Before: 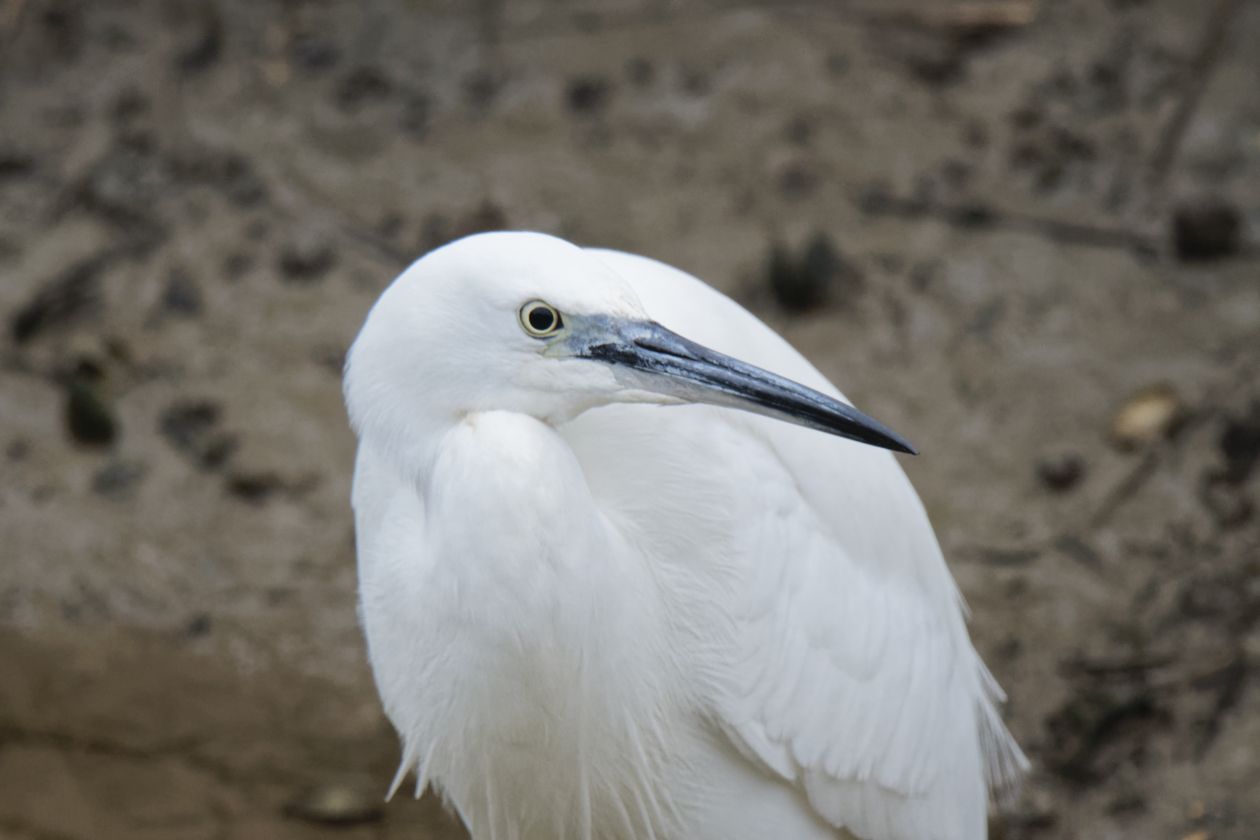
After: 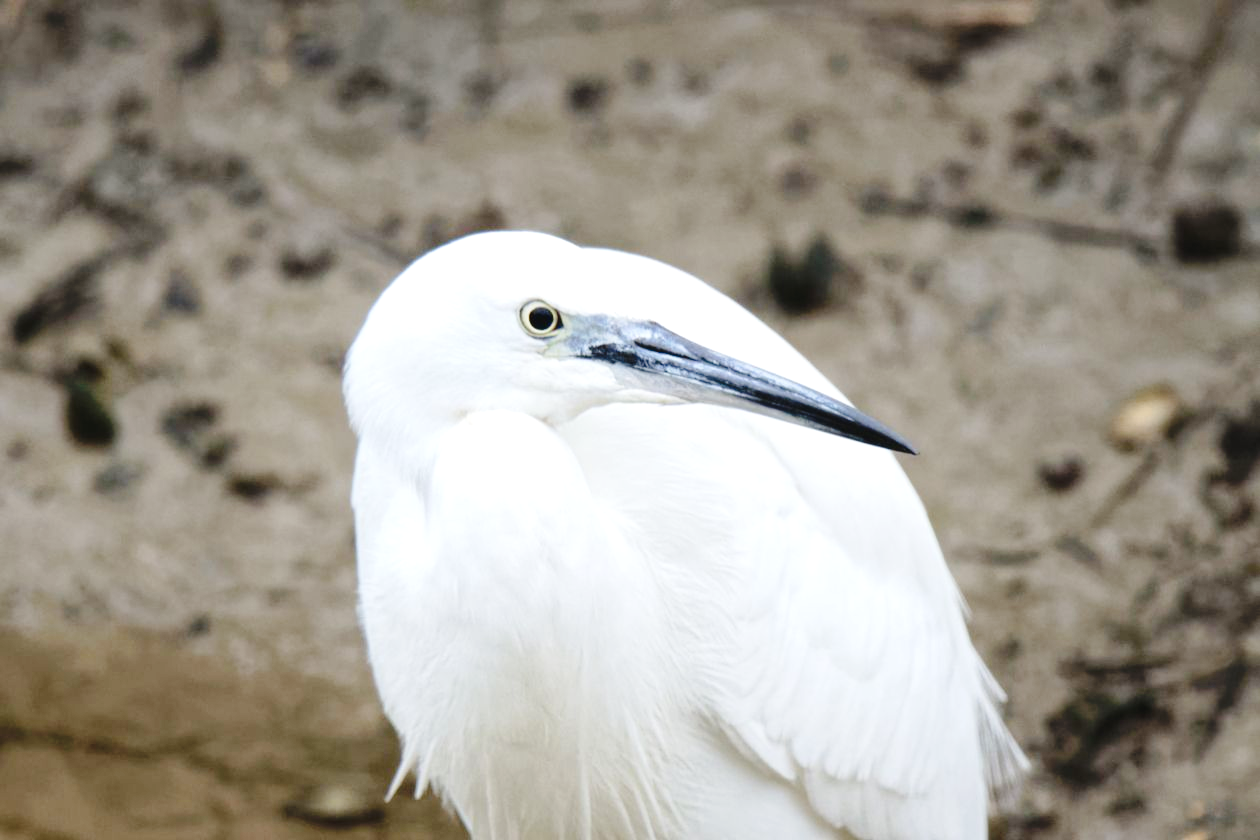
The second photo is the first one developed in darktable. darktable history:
tone curve: curves: ch0 [(0, 0) (0.003, 0.03) (0.011, 0.032) (0.025, 0.035) (0.044, 0.038) (0.069, 0.041) (0.1, 0.058) (0.136, 0.091) (0.177, 0.133) (0.224, 0.181) (0.277, 0.268) (0.335, 0.363) (0.399, 0.461) (0.468, 0.554) (0.543, 0.633) (0.623, 0.709) (0.709, 0.784) (0.801, 0.869) (0.898, 0.938) (1, 1)], preserve colors none
exposure: black level correction 0, exposure 0.7 EV, compensate exposure bias true, compensate highlight preservation false
